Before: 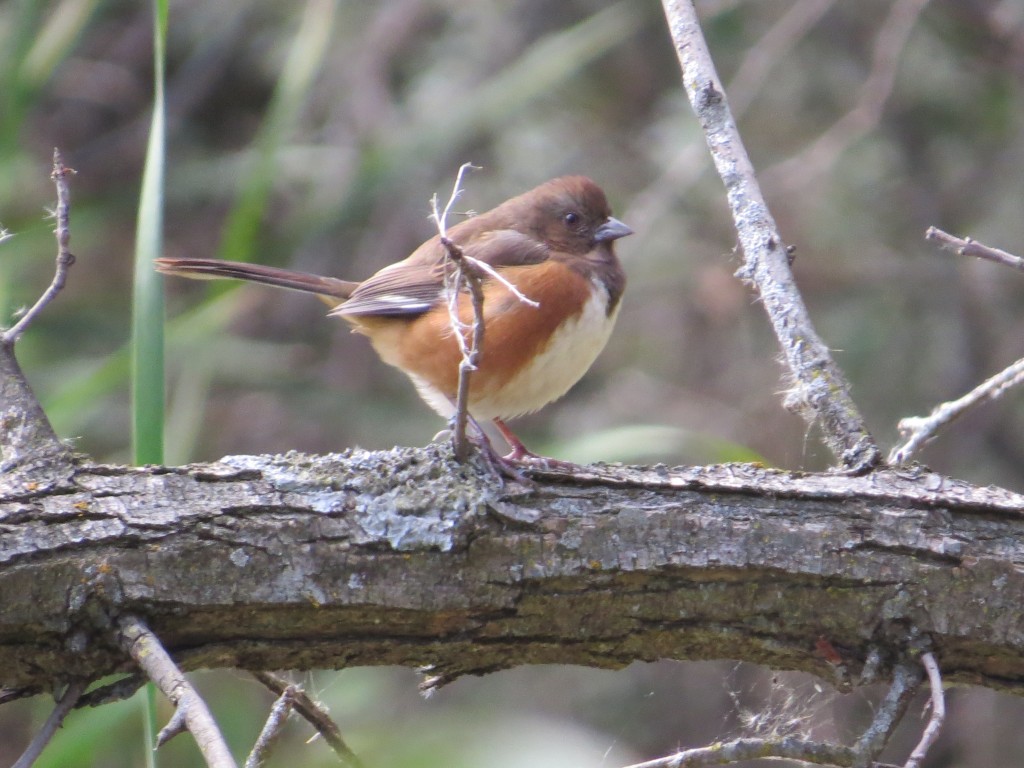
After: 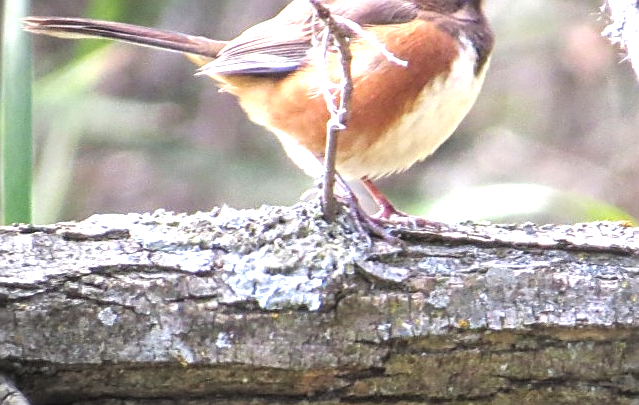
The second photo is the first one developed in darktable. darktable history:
exposure: black level correction 0, exposure 1.102 EV, compensate highlight preservation false
local contrast: detail 130%
crop: left 12.985%, top 31.49%, right 24.55%, bottom 15.769%
vignetting: fall-off start 99.18%, center (0.218, -0.233), width/height ratio 1.304
levels: levels [0.016, 0.492, 0.969]
sharpen: on, module defaults
color zones: curves: ch1 [(0.24, 0.634) (0.75, 0.5)]; ch2 [(0.253, 0.437) (0.745, 0.491)], mix -92.21%
